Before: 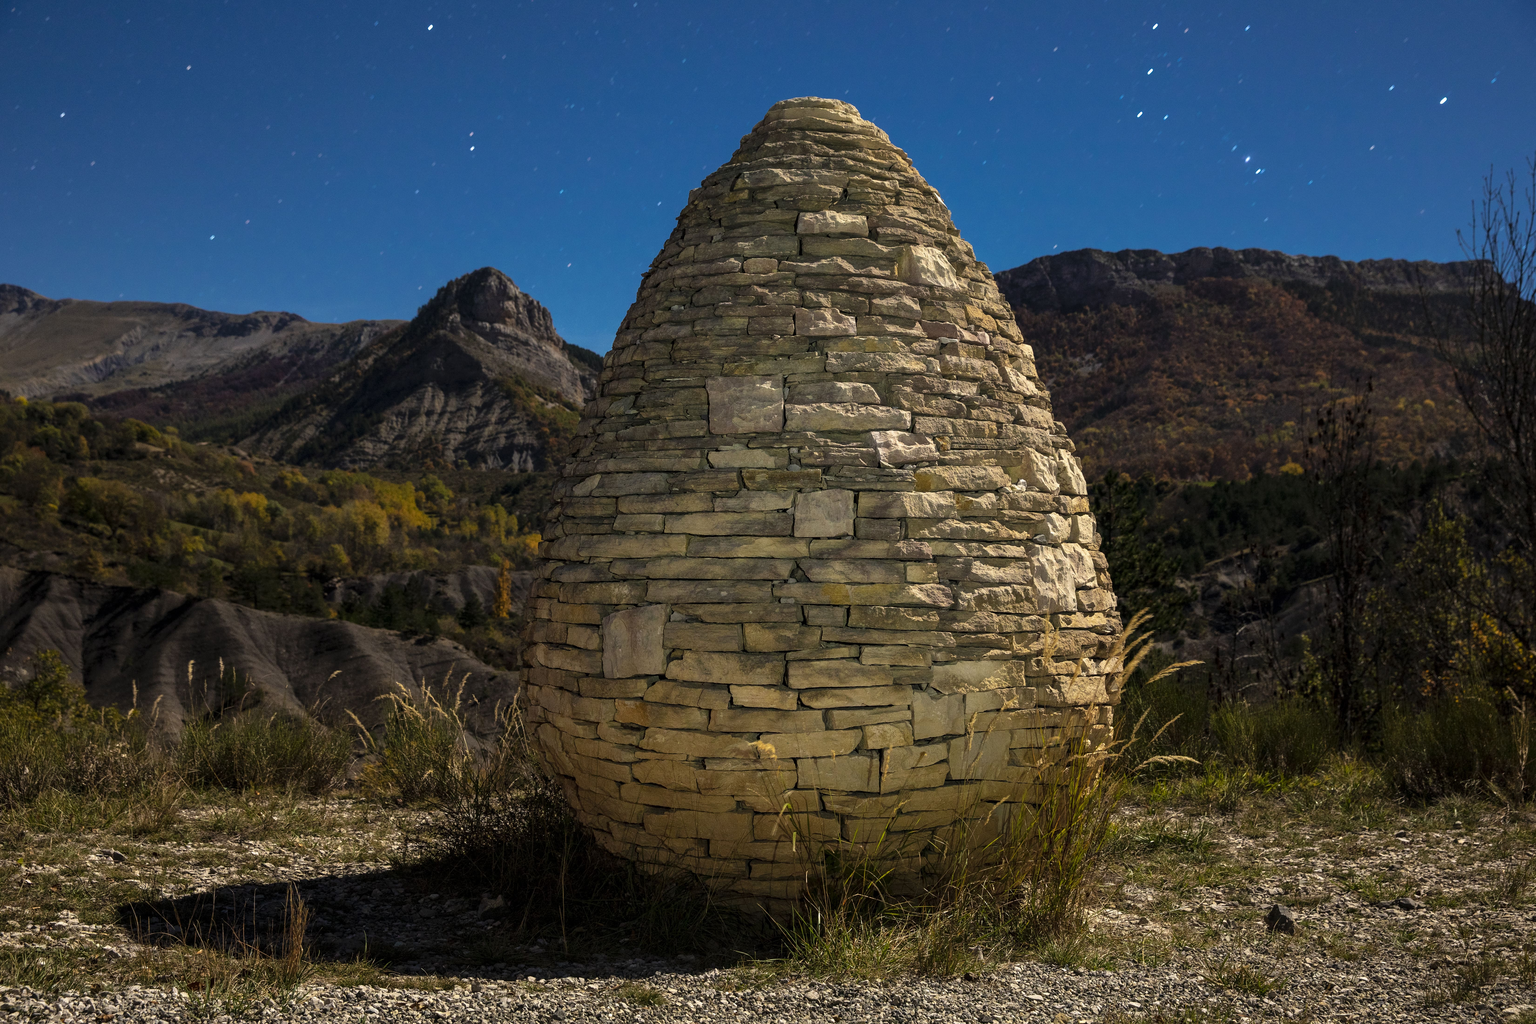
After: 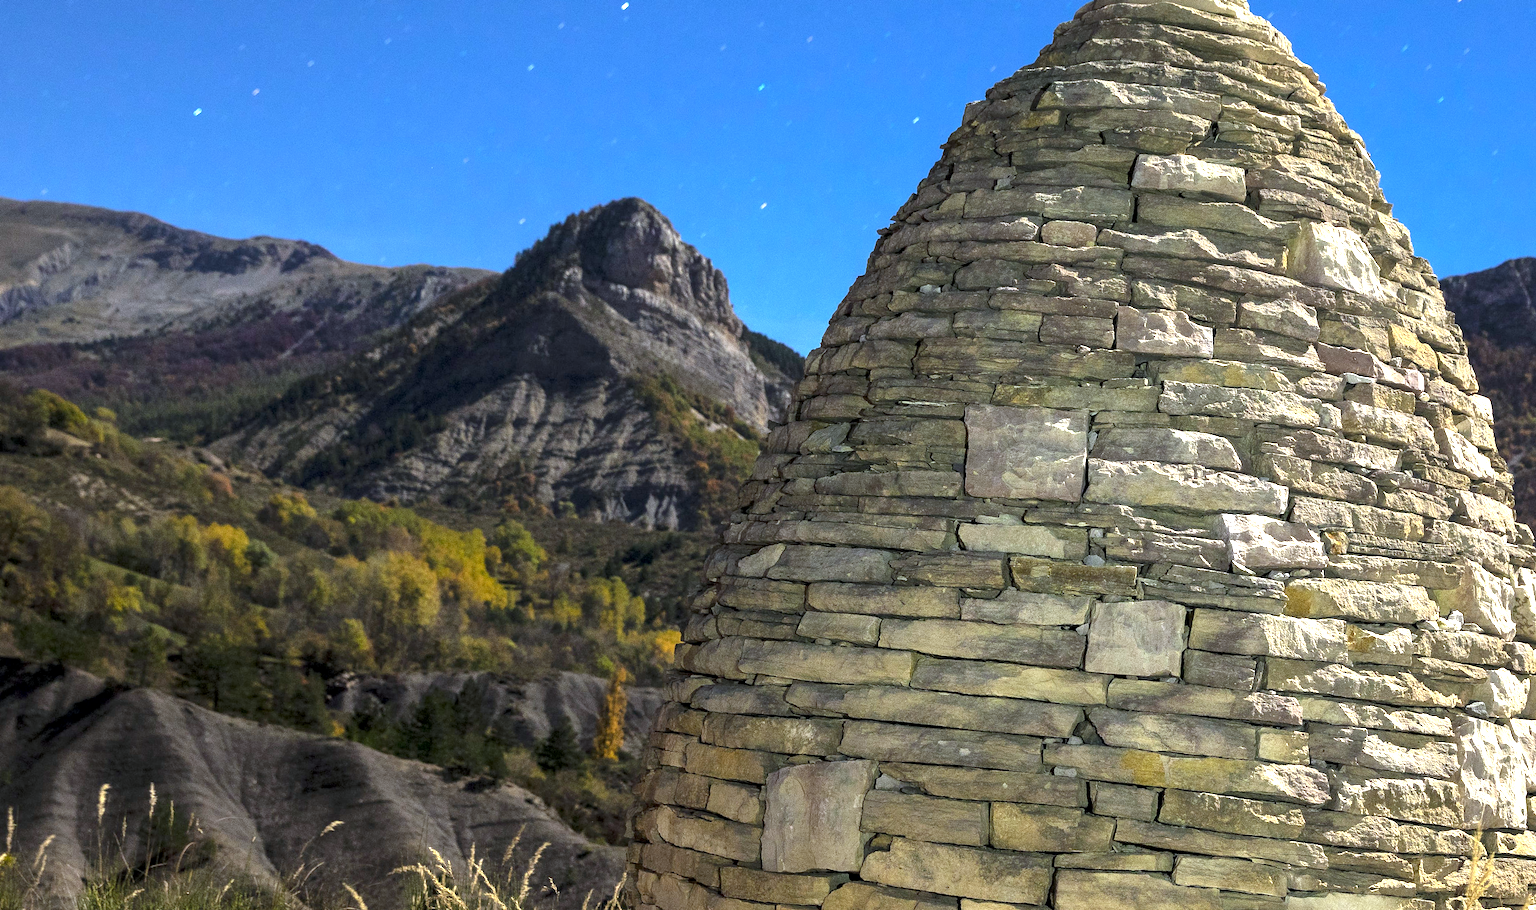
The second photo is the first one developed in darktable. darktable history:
crop and rotate: angle -4.99°, left 2.122%, top 6.945%, right 27.566%, bottom 30.519%
exposure: black level correction 0.001, exposure 1.398 EV, compensate exposure bias true, compensate highlight preservation false
white balance: red 0.924, blue 1.095
